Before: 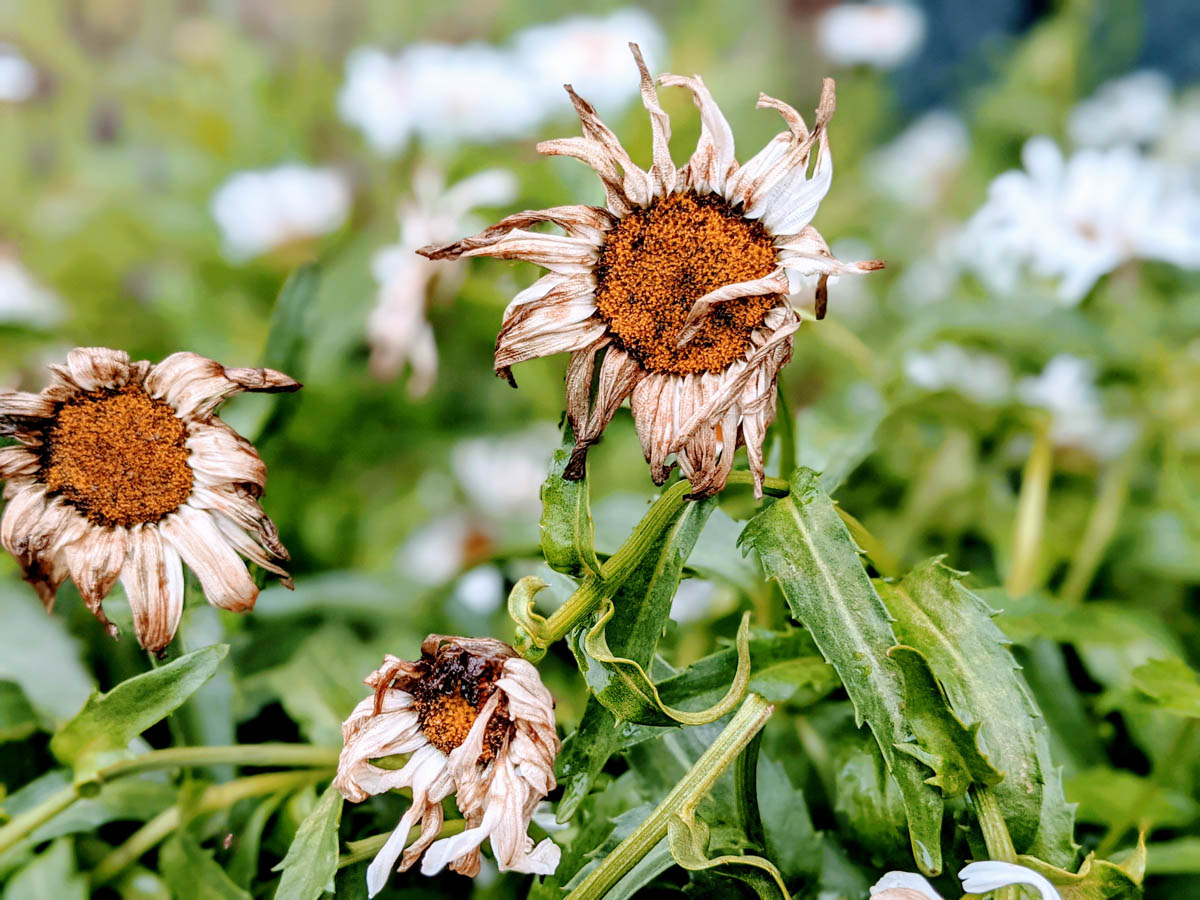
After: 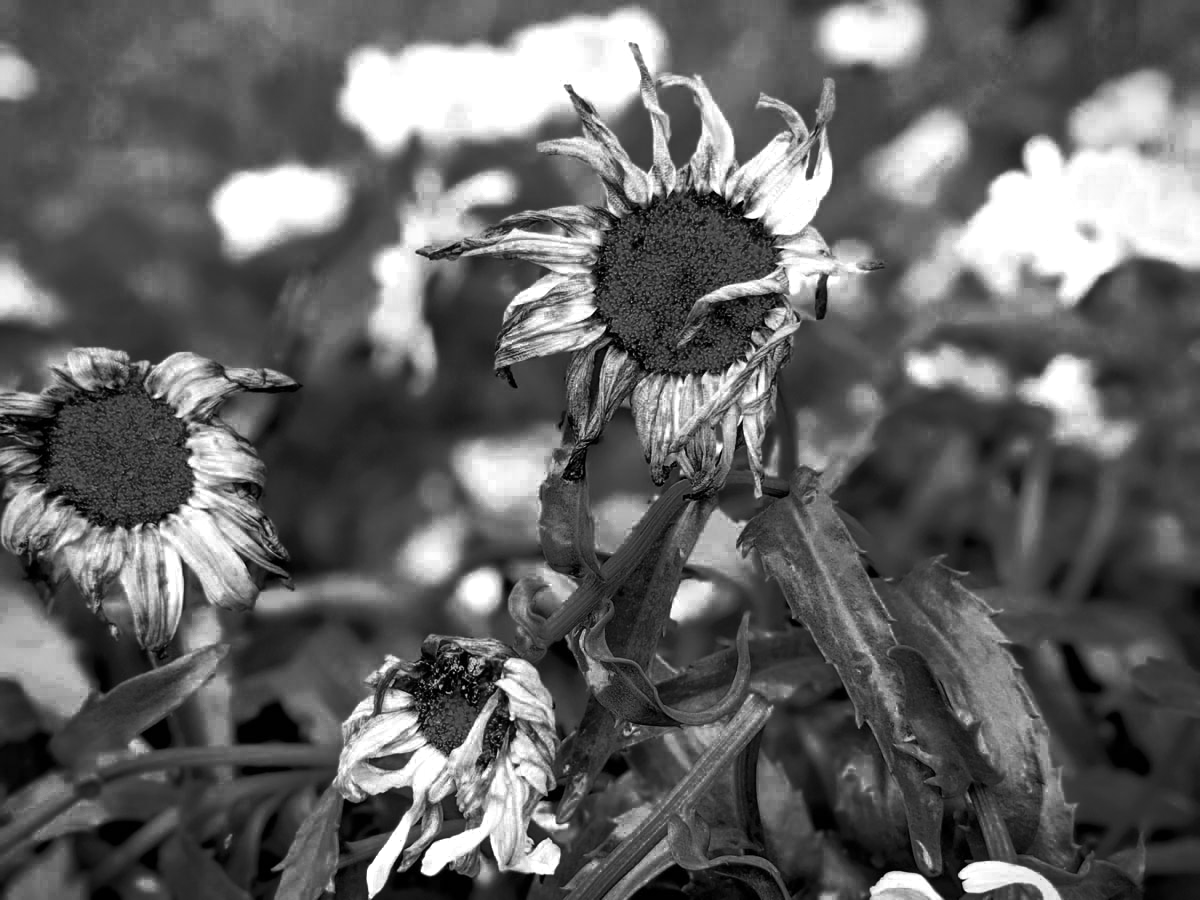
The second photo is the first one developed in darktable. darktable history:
velvia: on, module defaults
contrast brightness saturation: contrast 0.14
vignetting: fall-off start 88.53%, fall-off radius 44.2%, saturation 0.376, width/height ratio 1.161
color zones: curves: ch0 [(0.287, 0.048) (0.493, 0.484) (0.737, 0.816)]; ch1 [(0, 0) (0.143, 0) (0.286, 0) (0.429, 0) (0.571, 0) (0.714, 0) (0.857, 0)]
